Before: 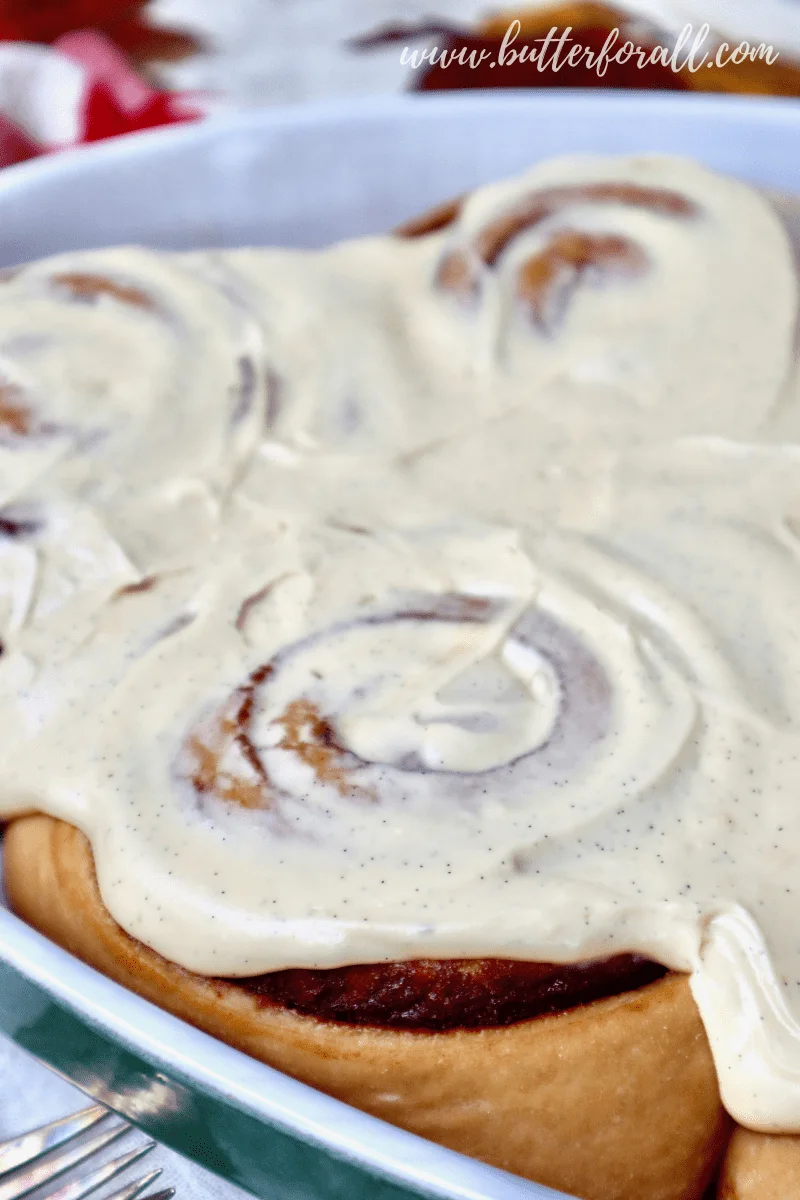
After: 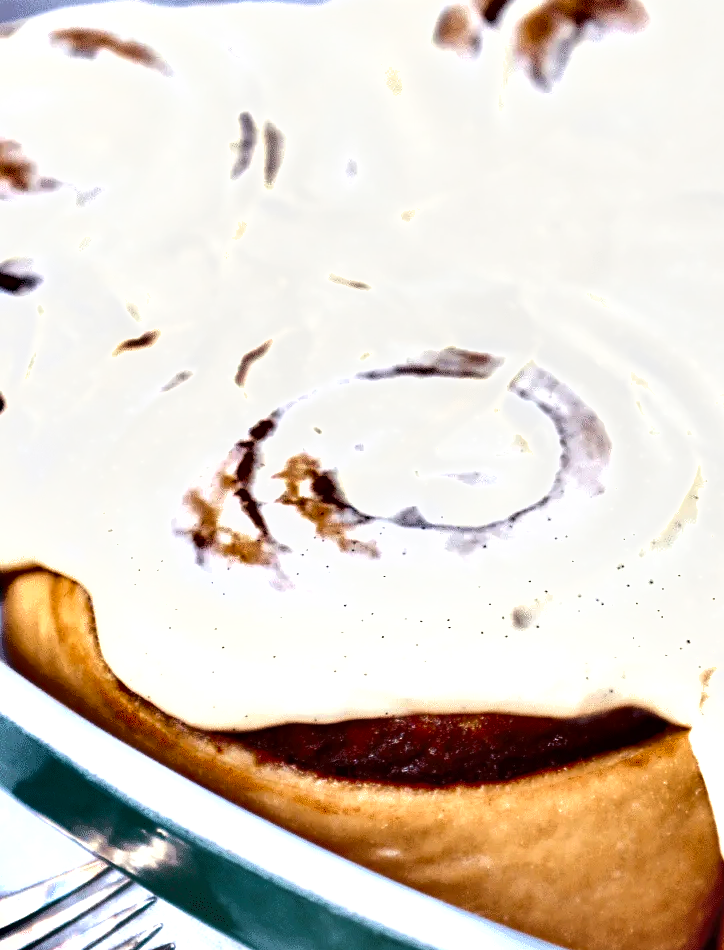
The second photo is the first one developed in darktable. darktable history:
shadows and highlights: shadows 43.7, white point adjustment -1.36, soften with gaussian
tone equalizer: -8 EV -0.412 EV, -7 EV -0.387 EV, -6 EV -0.36 EV, -5 EV -0.218 EV, -3 EV 0.242 EV, -2 EV 0.33 EV, -1 EV 0.402 EV, +0 EV 0.396 EV, edges refinement/feathering 500, mask exposure compensation -1.57 EV, preserve details no
exposure: exposure 0.604 EV, compensate highlight preservation false
crop: top 20.493%, right 9.38%, bottom 0.287%
